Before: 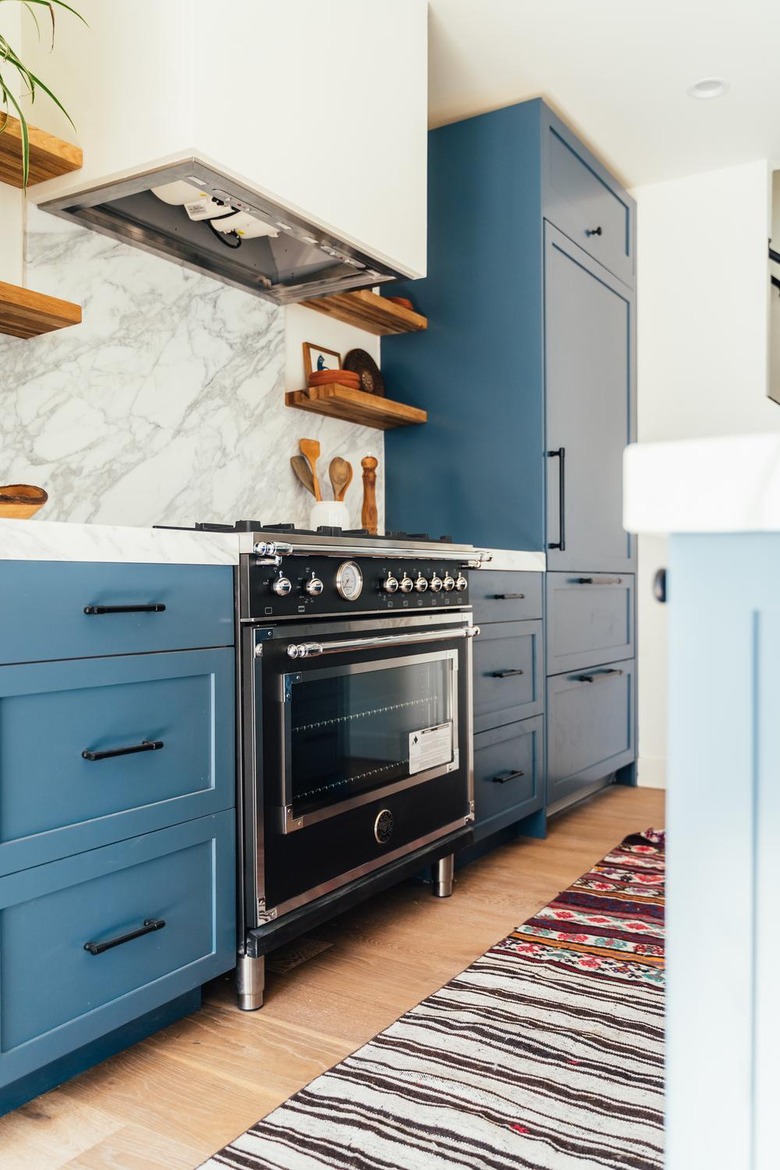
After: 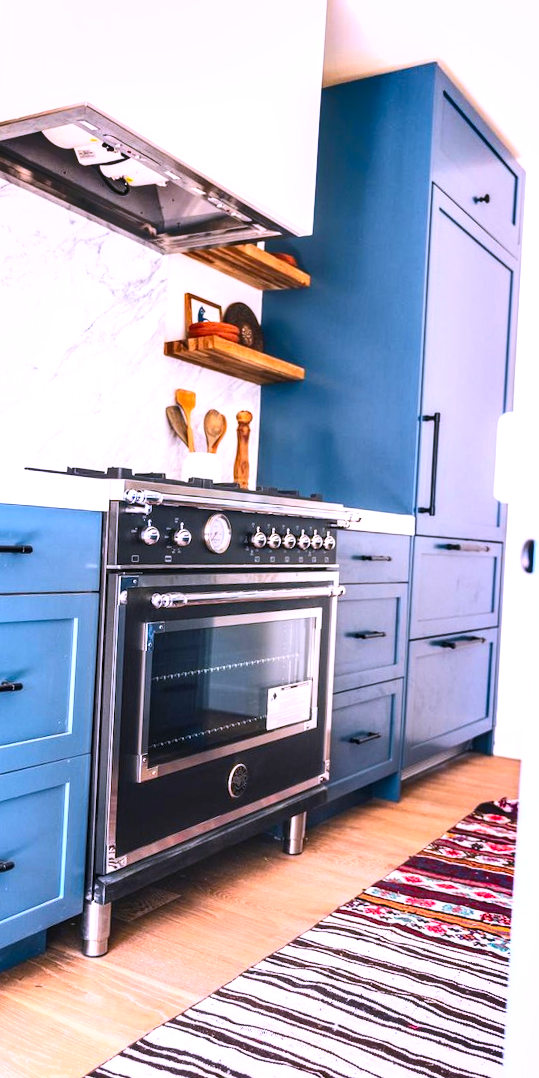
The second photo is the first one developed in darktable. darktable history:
shadows and highlights: shadows color adjustment 97.66%, soften with gaussian
exposure: black level correction 0, exposure 0.7 EV, compensate exposure bias true, compensate highlight preservation false
crop and rotate: angle -3.27°, left 14.277%, top 0.028%, right 10.766%, bottom 0.028%
contrast brightness saturation: contrast 0.2, brightness 0.16, saturation 0.22
white balance: red 1.042, blue 1.17
local contrast: on, module defaults
